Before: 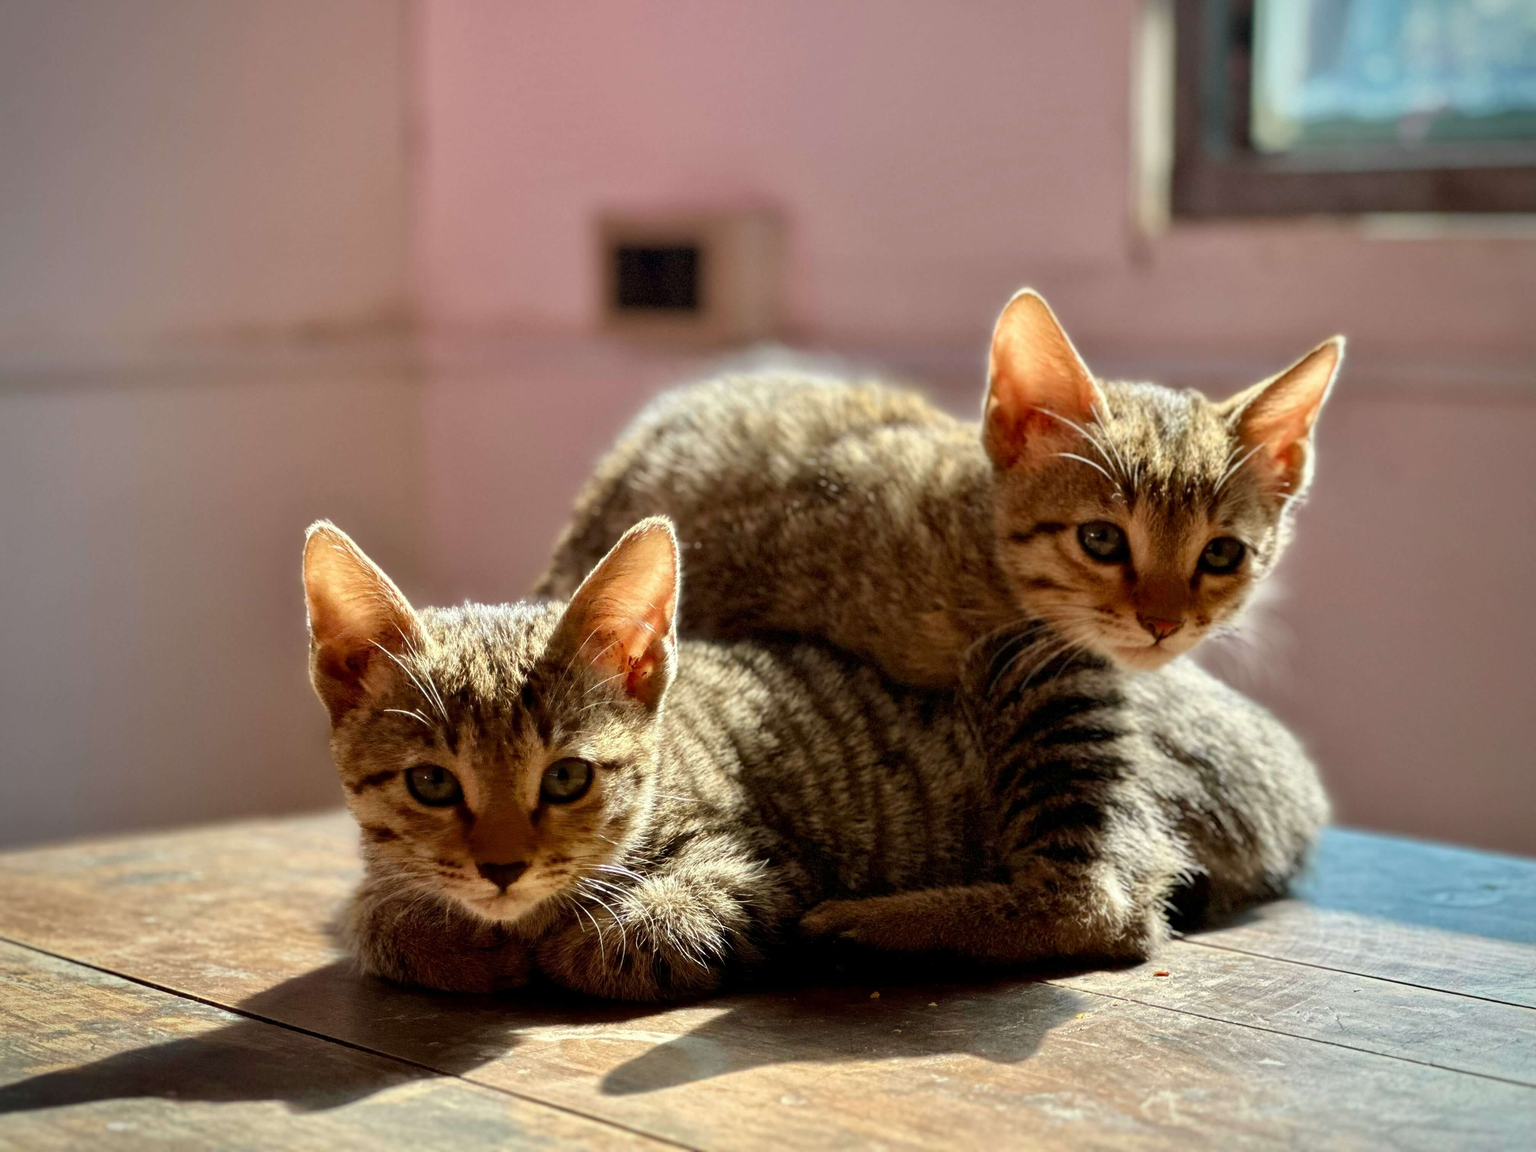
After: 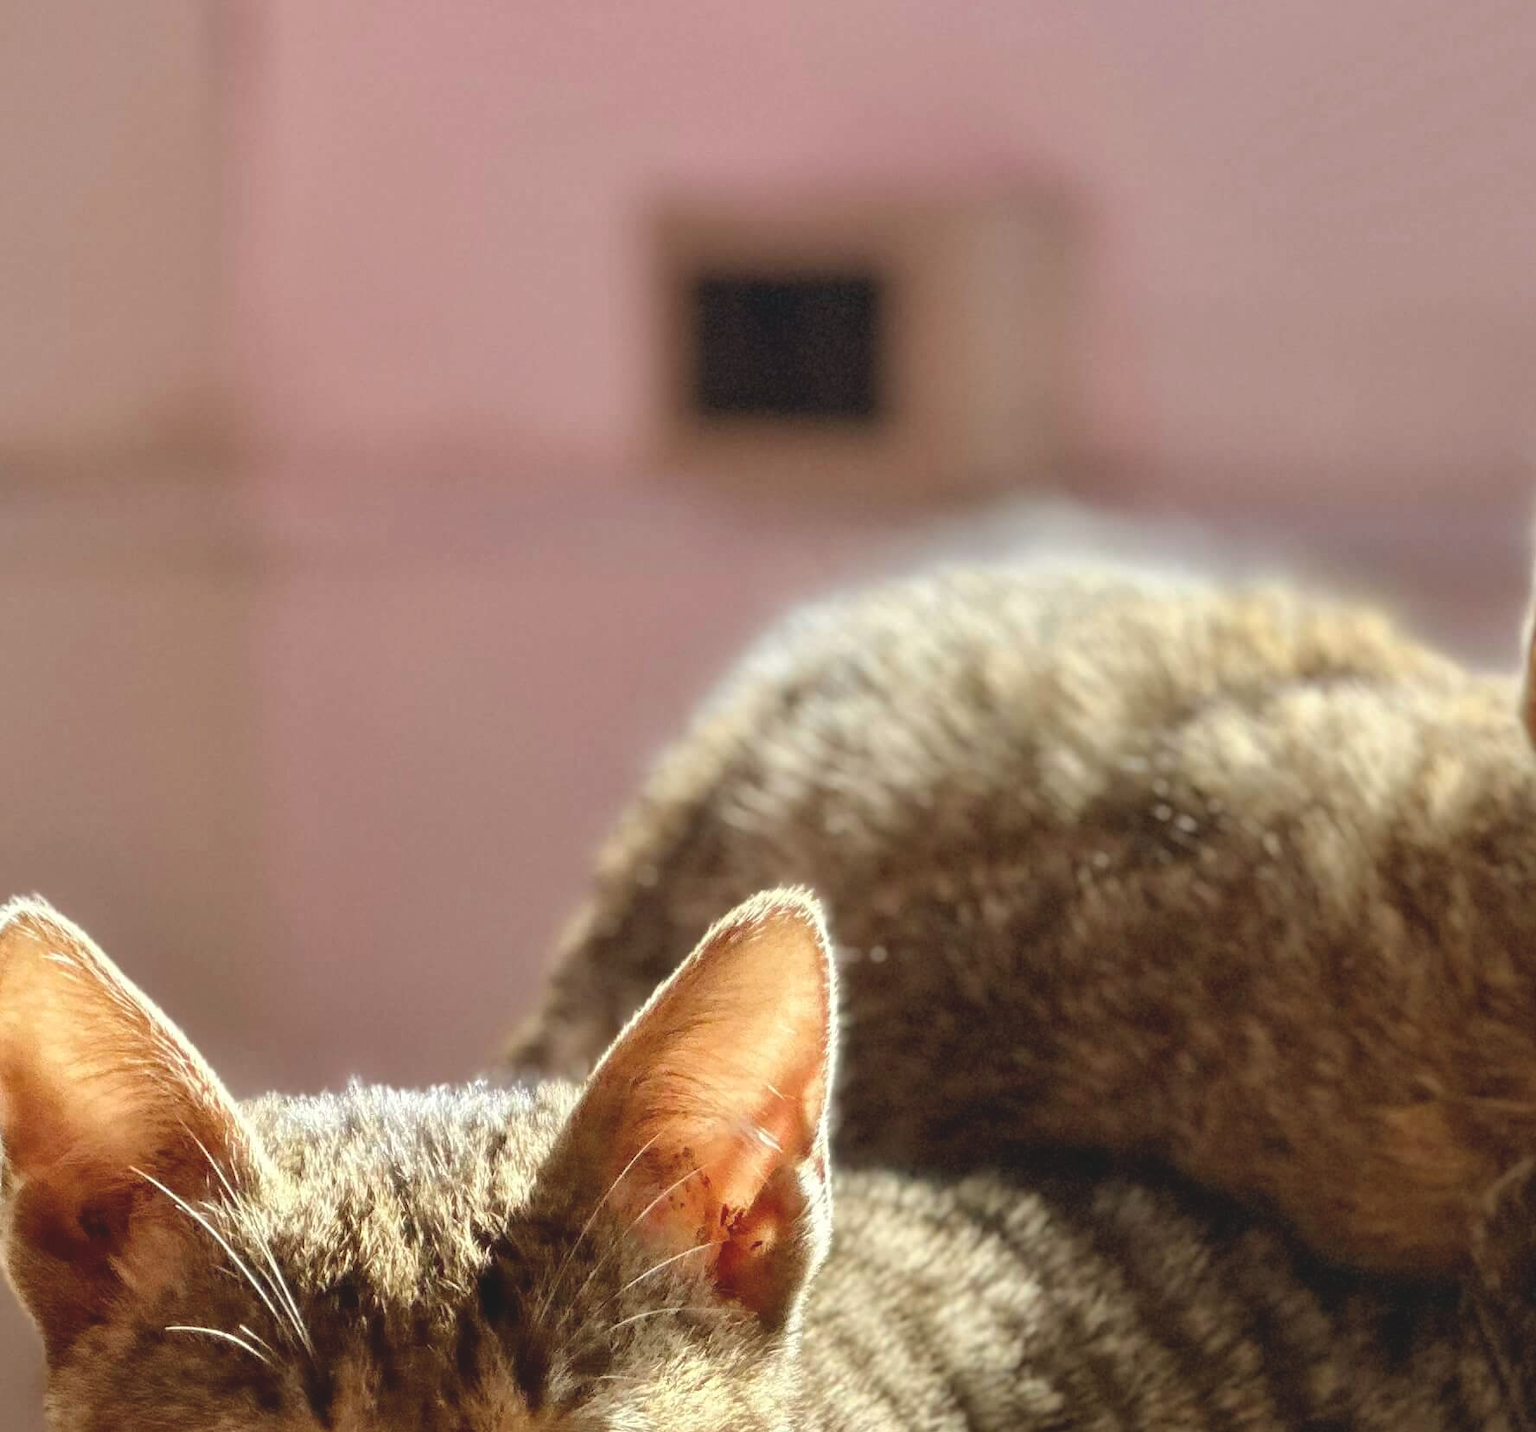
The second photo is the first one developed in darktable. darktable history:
color balance: lift [1.007, 1, 1, 1], gamma [1.097, 1, 1, 1]
crop: left 20.248%, top 10.86%, right 35.675%, bottom 34.321%
